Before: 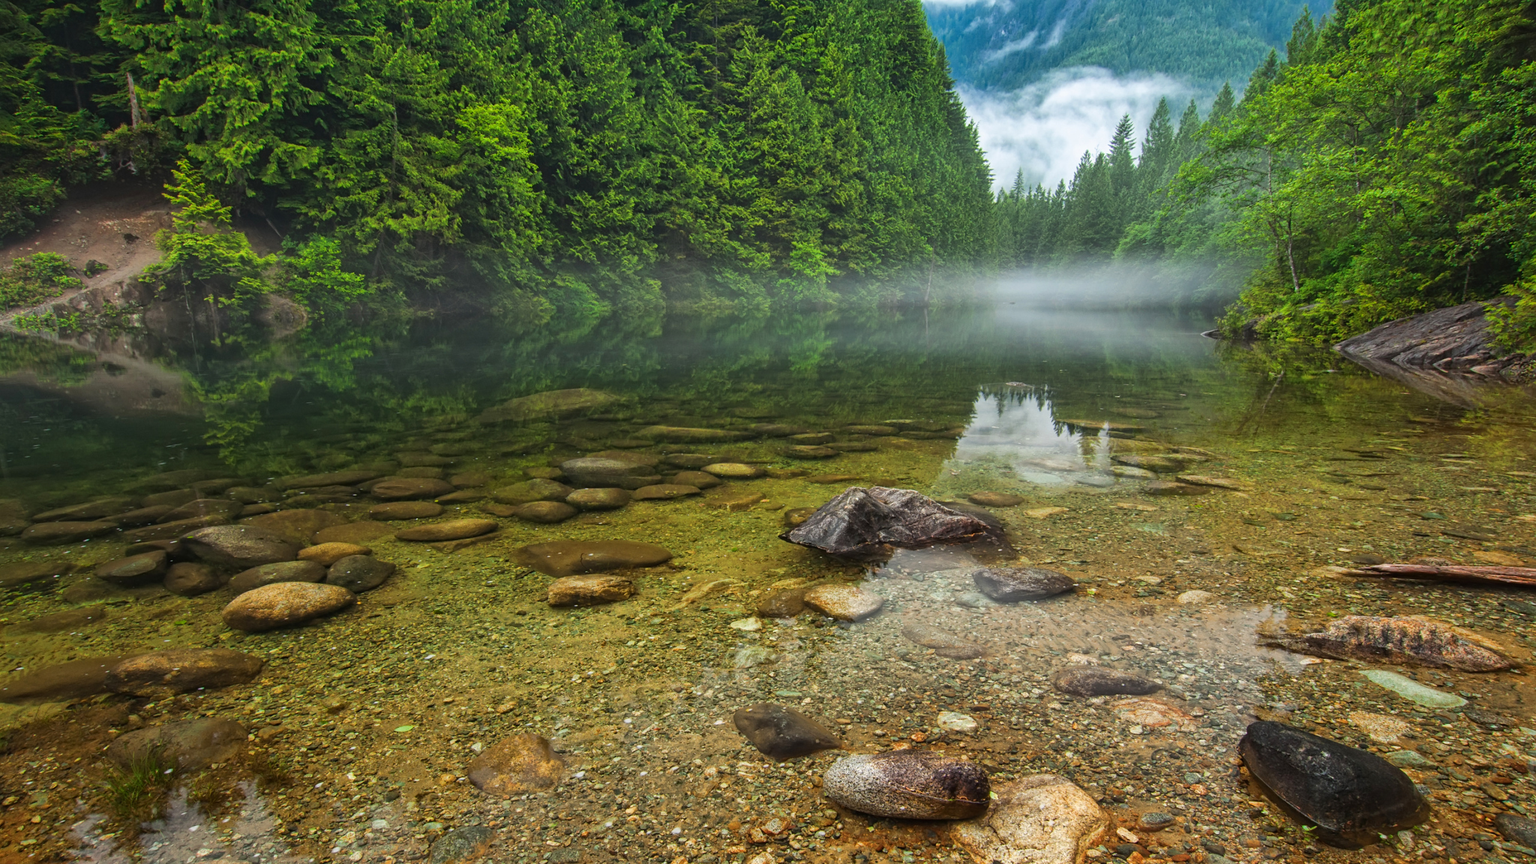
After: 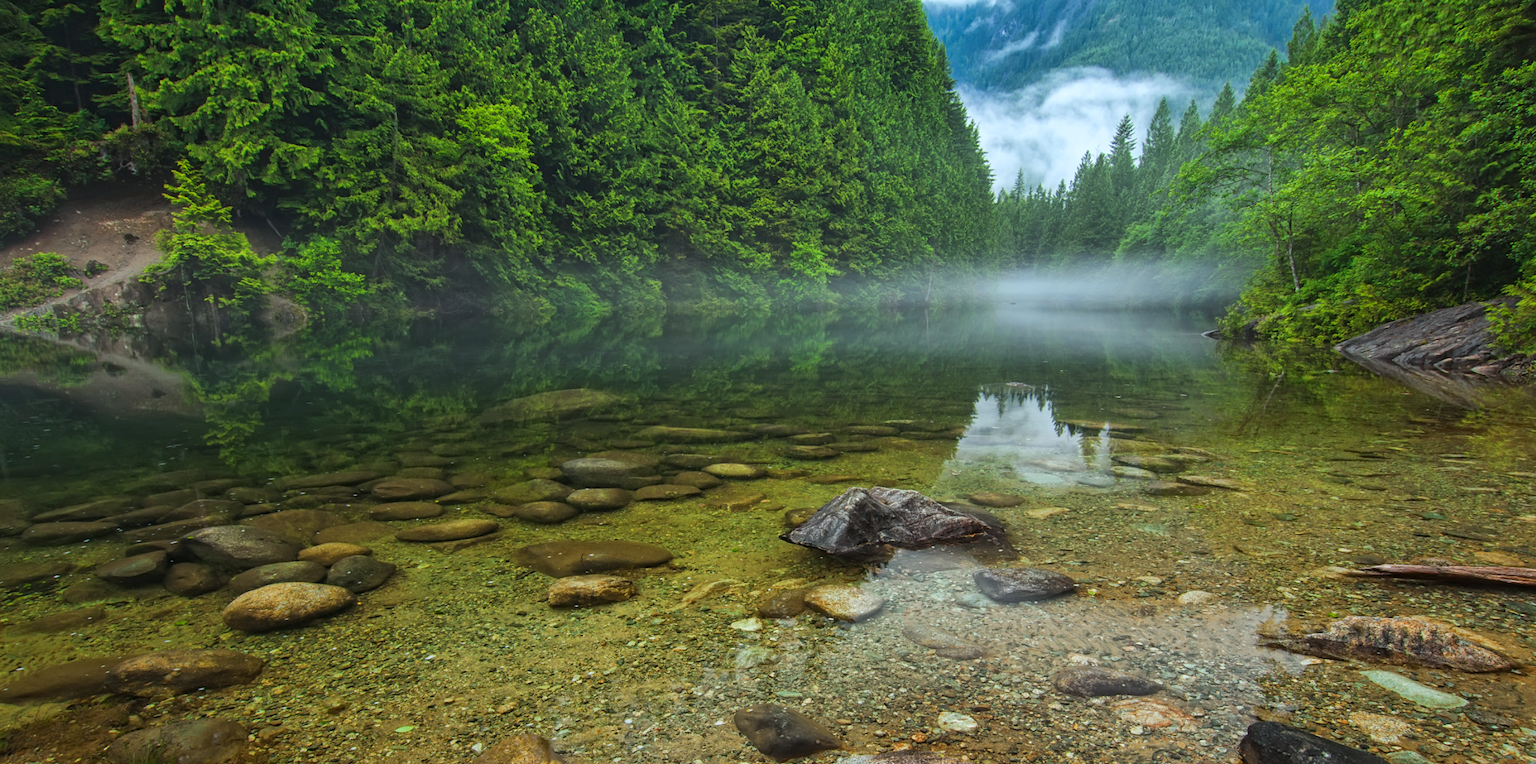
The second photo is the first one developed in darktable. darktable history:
color balance rgb: global vibrance -1%, saturation formula JzAzBz (2021)
white balance: red 0.925, blue 1.046
crop and rotate: top 0%, bottom 11.49%
